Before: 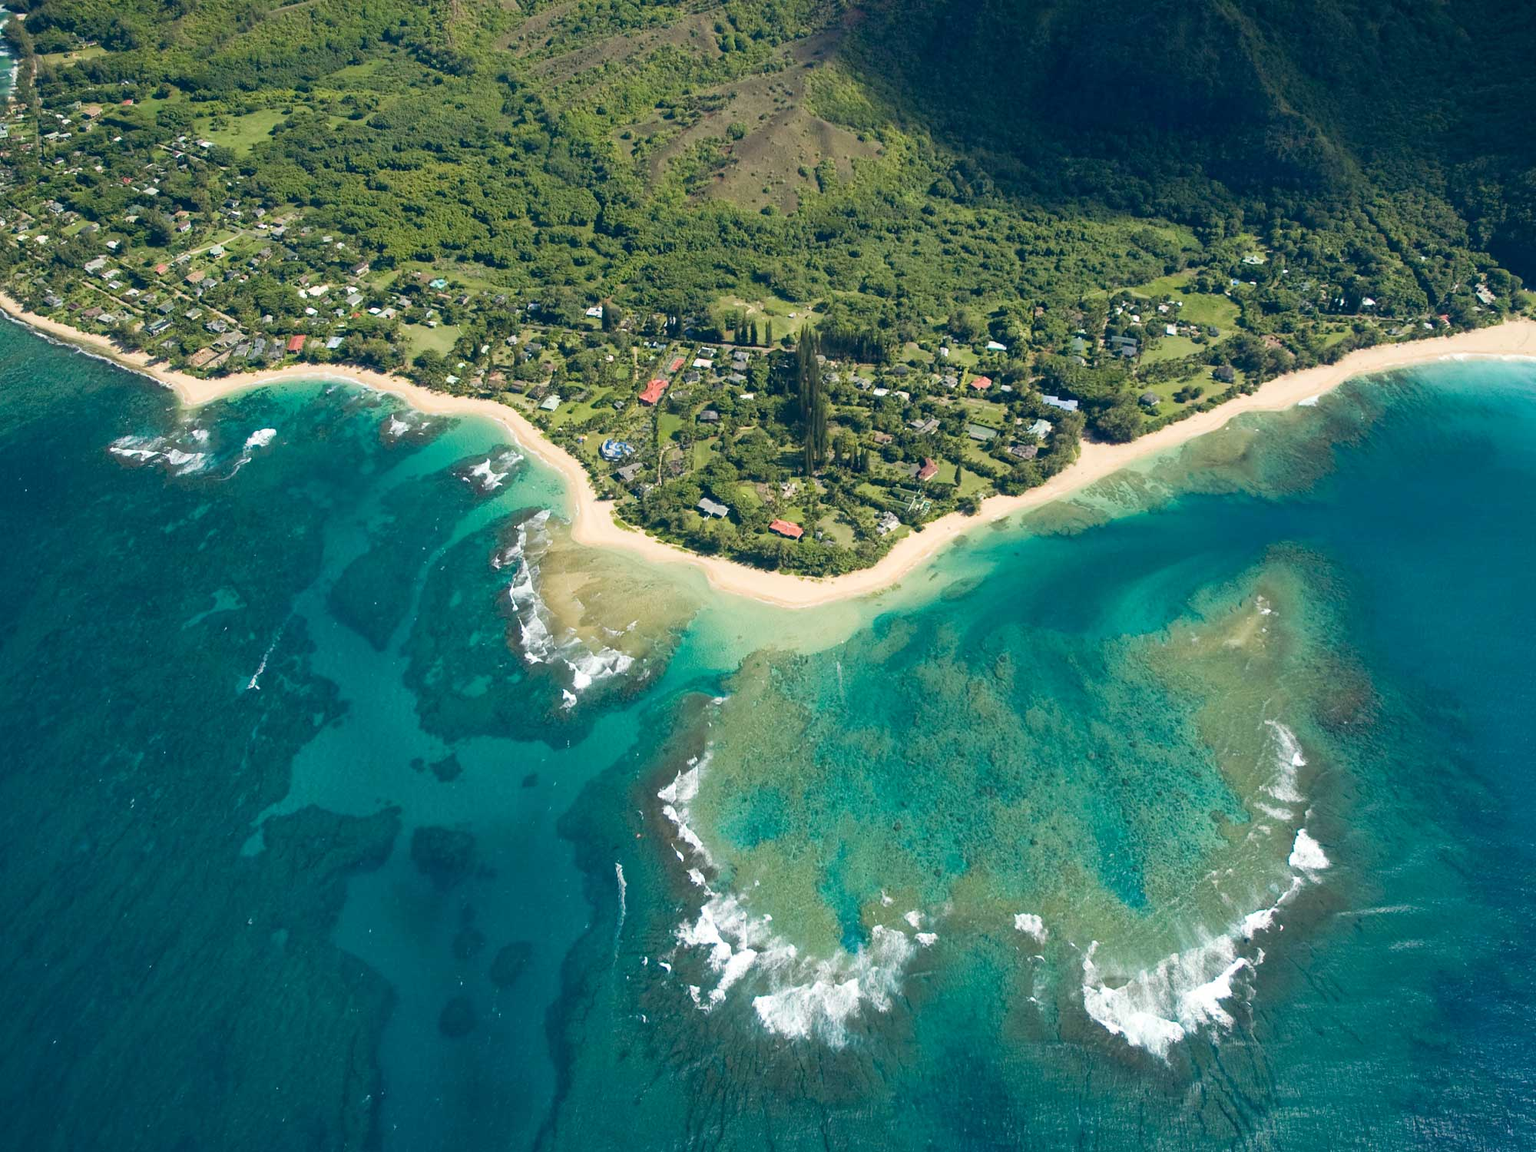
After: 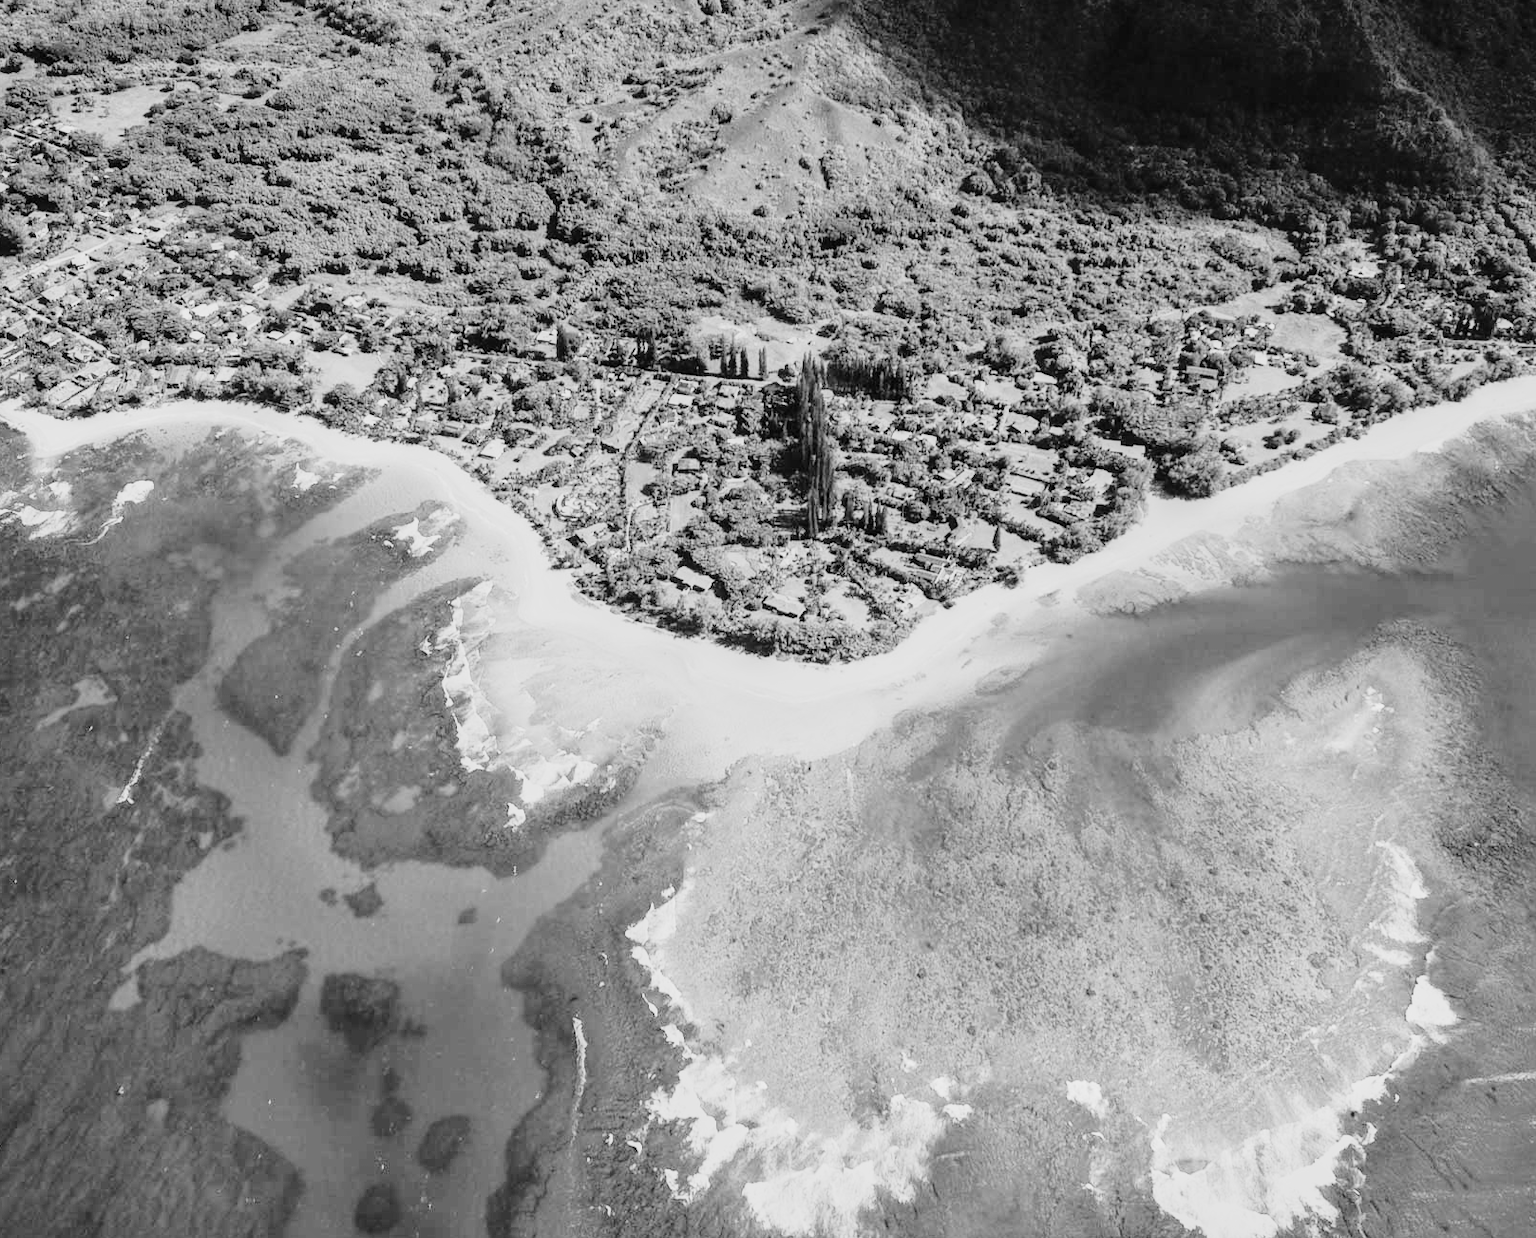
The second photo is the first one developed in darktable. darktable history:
local contrast: on, module defaults
color correction: highlights a* -4.28, highlights b* 6.53
monochrome: a -71.75, b 75.82
tone curve: curves: ch0 [(0, 0) (0.128, 0.068) (0.292, 0.274) (0.453, 0.507) (0.653, 0.717) (0.785, 0.817) (0.995, 0.917)]; ch1 [(0, 0) (0.384, 0.365) (0.463, 0.447) (0.486, 0.474) (0.503, 0.497) (0.52, 0.525) (0.559, 0.591) (0.583, 0.623) (0.672, 0.699) (0.766, 0.773) (1, 1)]; ch2 [(0, 0) (0.374, 0.344) (0.446, 0.443) (0.501, 0.5) (0.527, 0.549) (0.565, 0.582) (0.624, 0.632) (1, 1)], color space Lab, independent channels, preserve colors none
base curve: curves: ch0 [(0, 0) (0.028, 0.03) (0.121, 0.232) (0.46, 0.748) (0.859, 0.968) (1, 1)], preserve colors none
color balance rgb: linear chroma grading › global chroma 15%, perceptual saturation grading › global saturation 30%
crop: left 9.929%, top 3.475%, right 9.188%, bottom 9.529%
